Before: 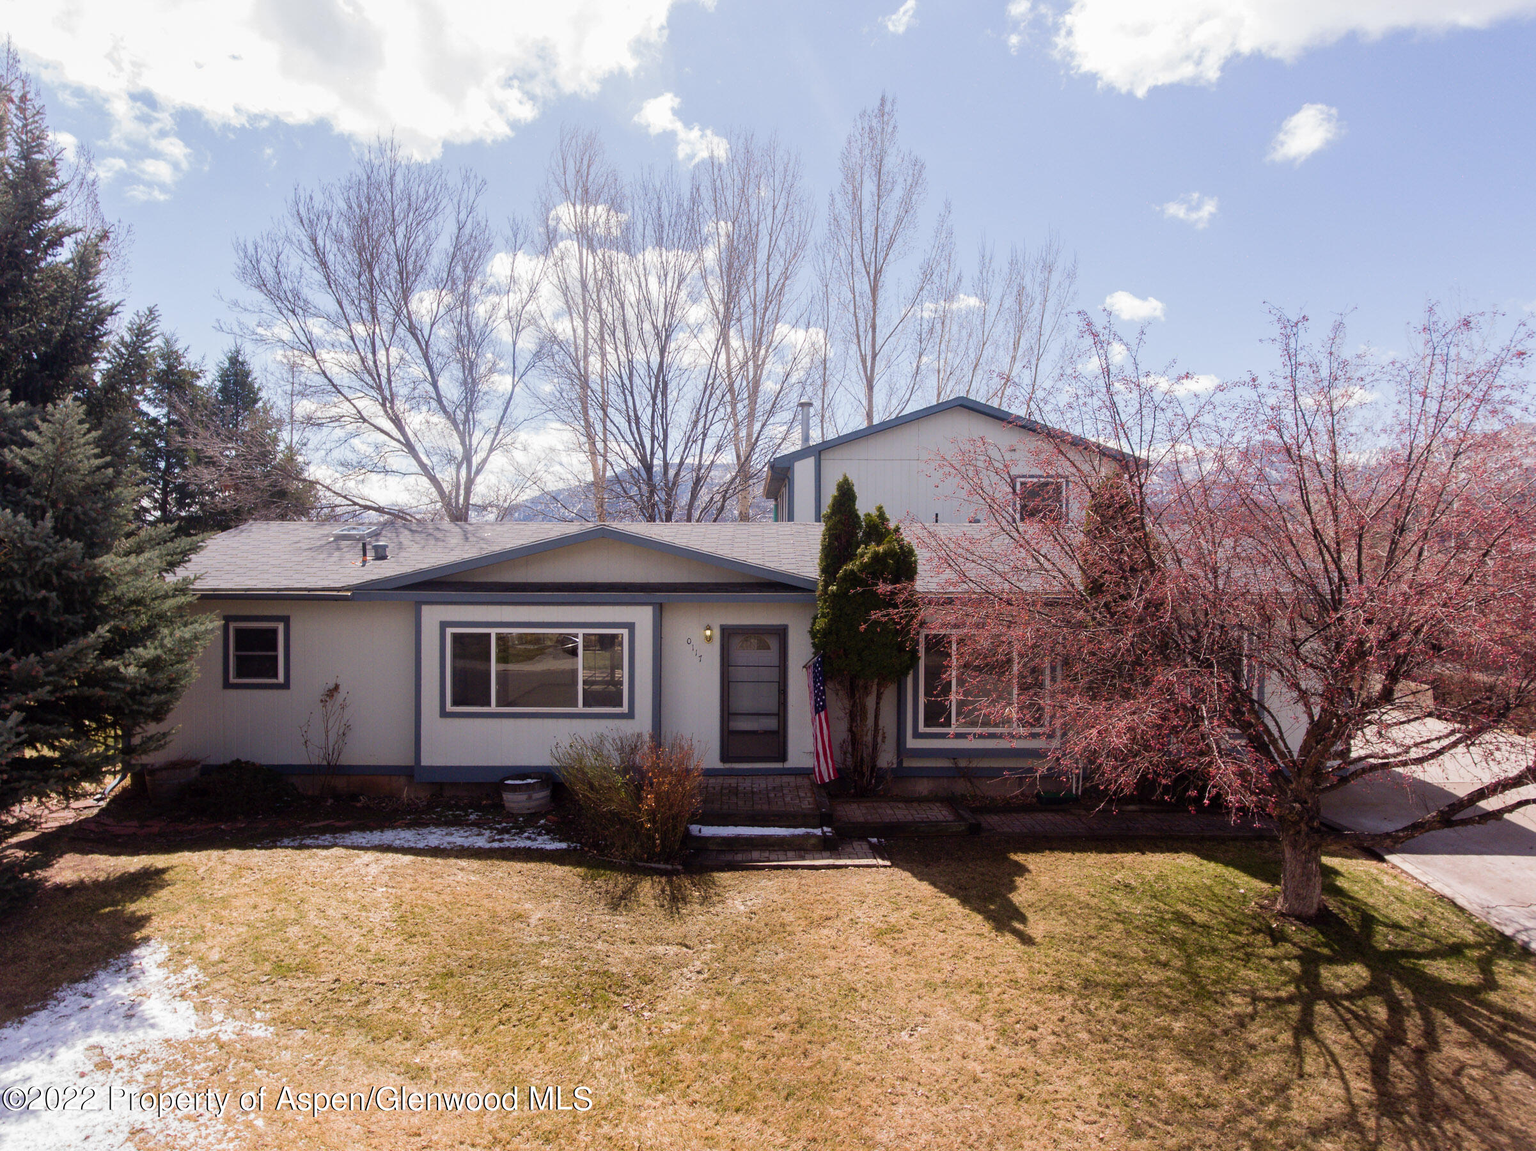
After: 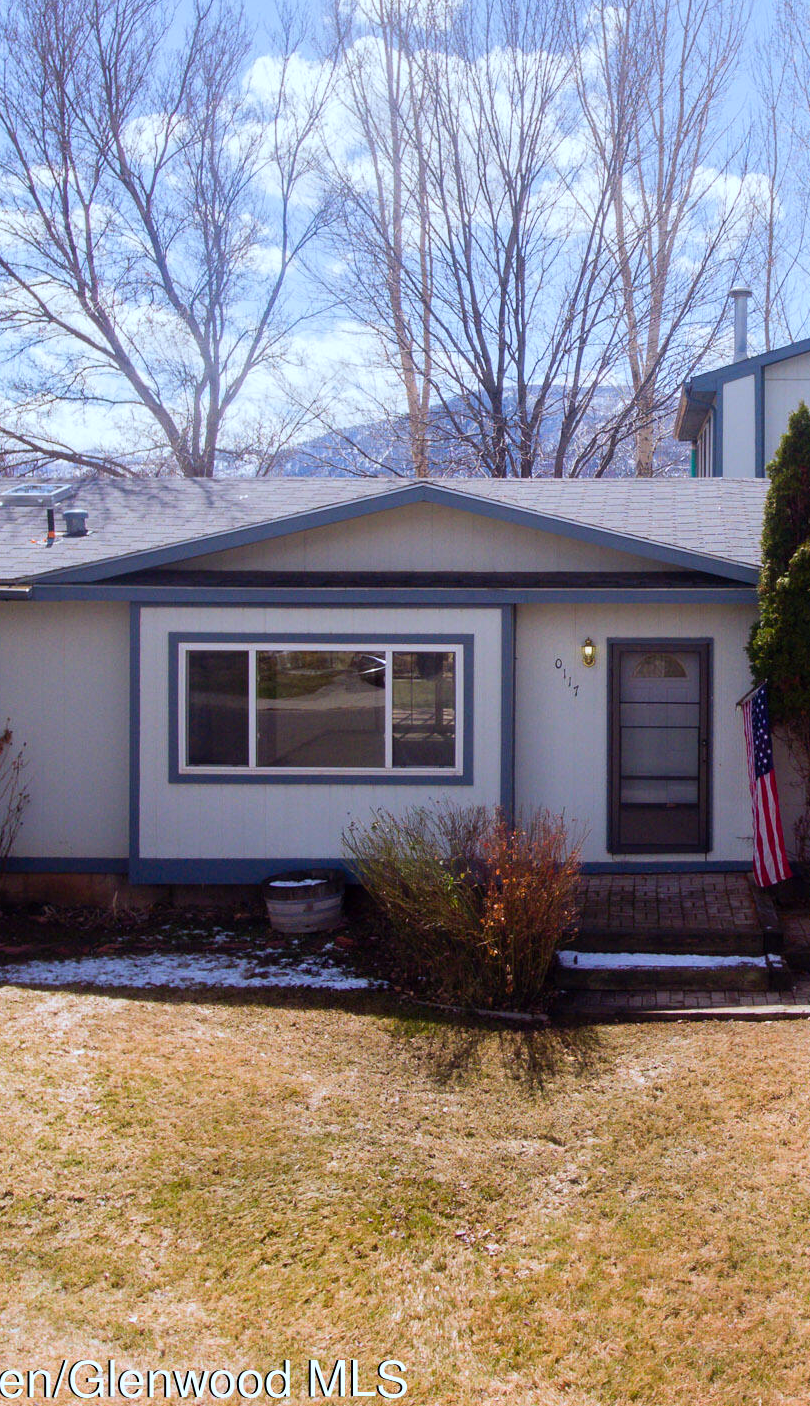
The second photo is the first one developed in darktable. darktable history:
crop and rotate: left 21.645%, top 18.844%, right 44.602%, bottom 3%
color correction: highlights a* 3.2, highlights b* 2.05, saturation 1.24
color calibration: illuminant F (fluorescent), F source F9 (Cool White Deluxe 4150 K) – high CRI, x 0.374, y 0.373, temperature 4149.1 K
